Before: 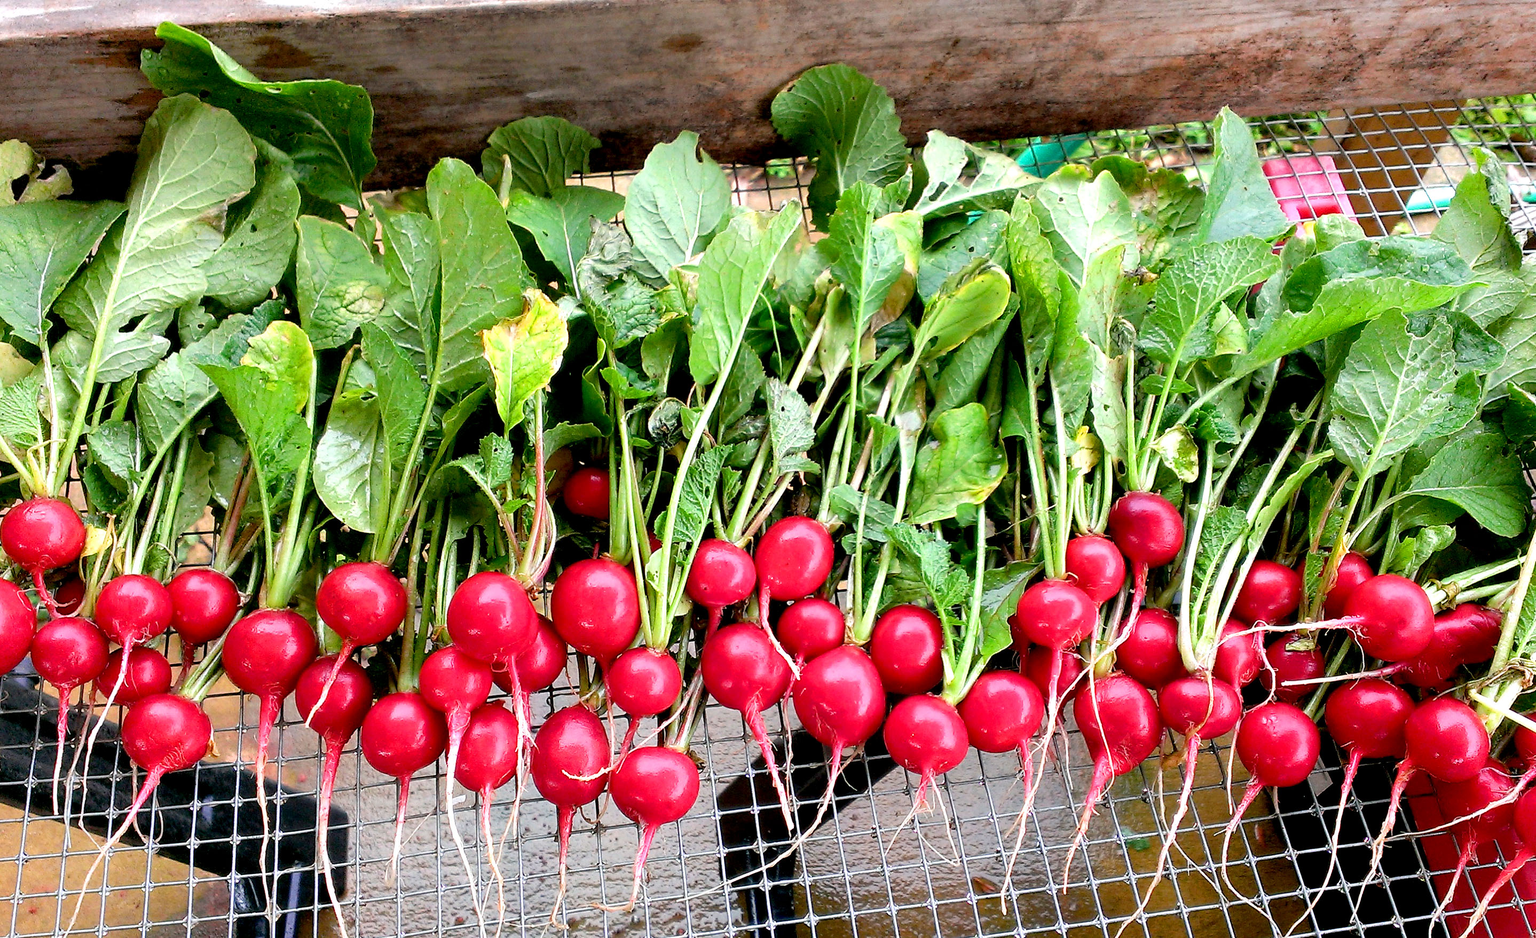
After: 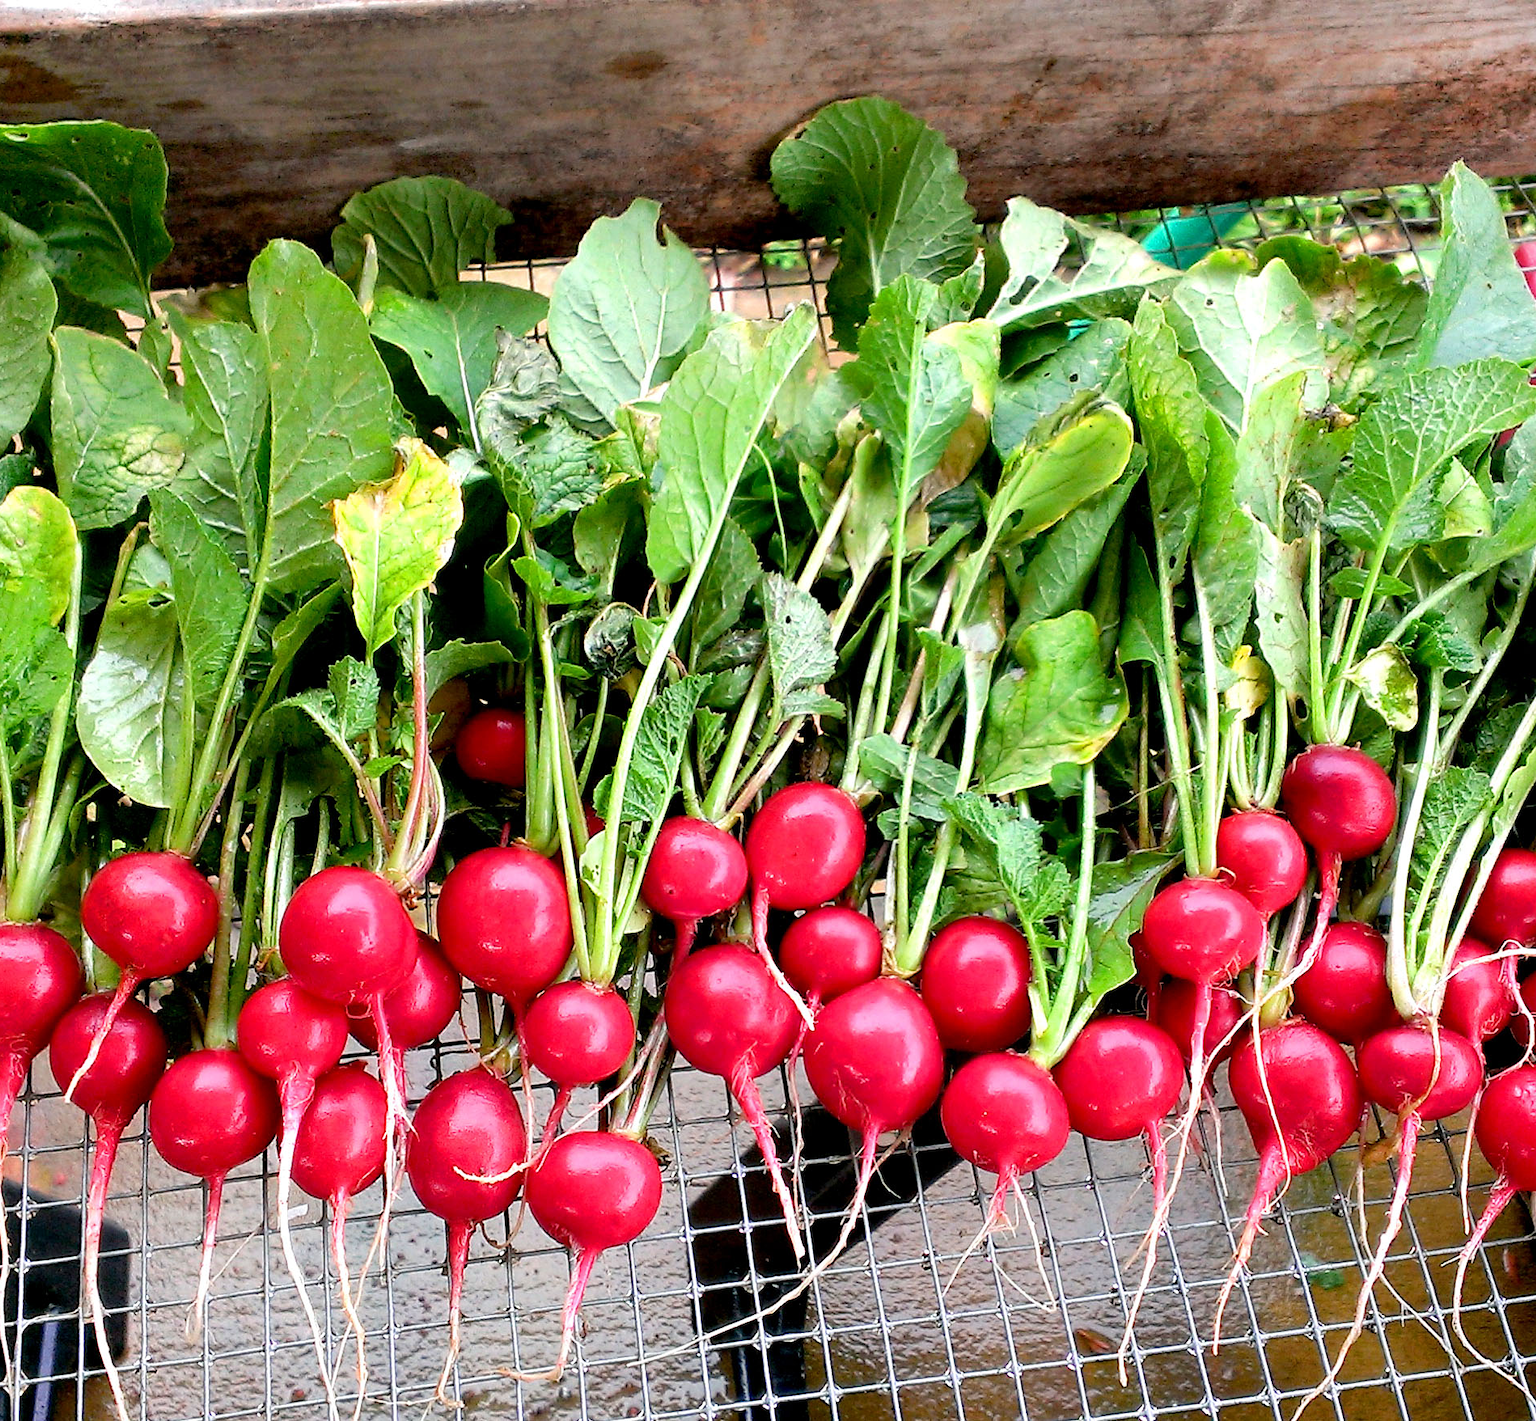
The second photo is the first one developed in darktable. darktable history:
crop: left 17.119%, right 16.871%
